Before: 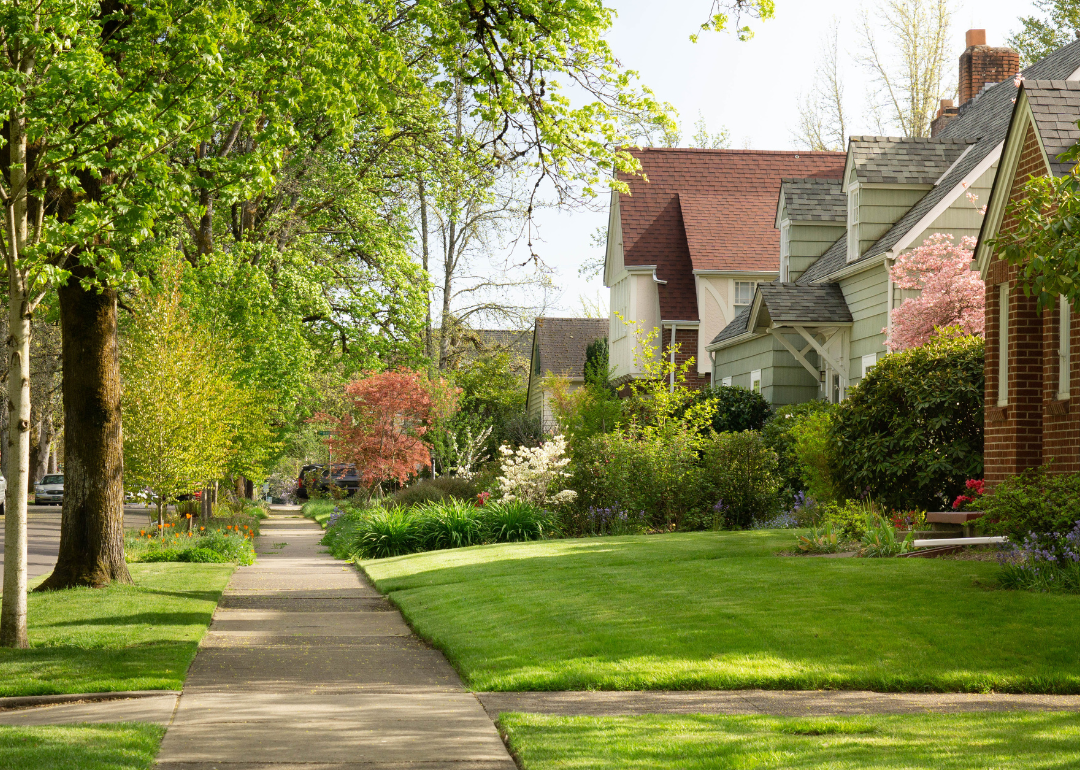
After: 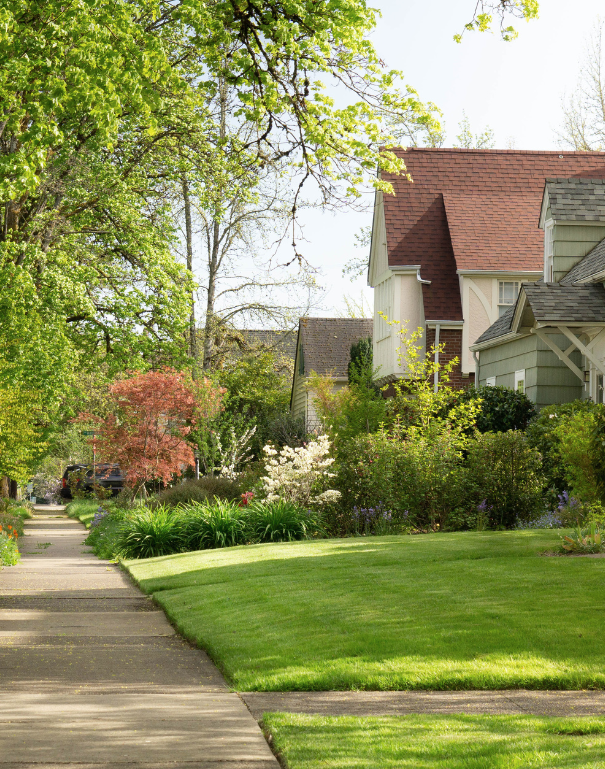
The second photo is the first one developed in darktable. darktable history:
crop: left 21.879%, right 22.083%, bottom 0.014%
contrast brightness saturation: saturation -0.063
tone equalizer: smoothing diameter 24.87%, edges refinement/feathering 9.18, preserve details guided filter
